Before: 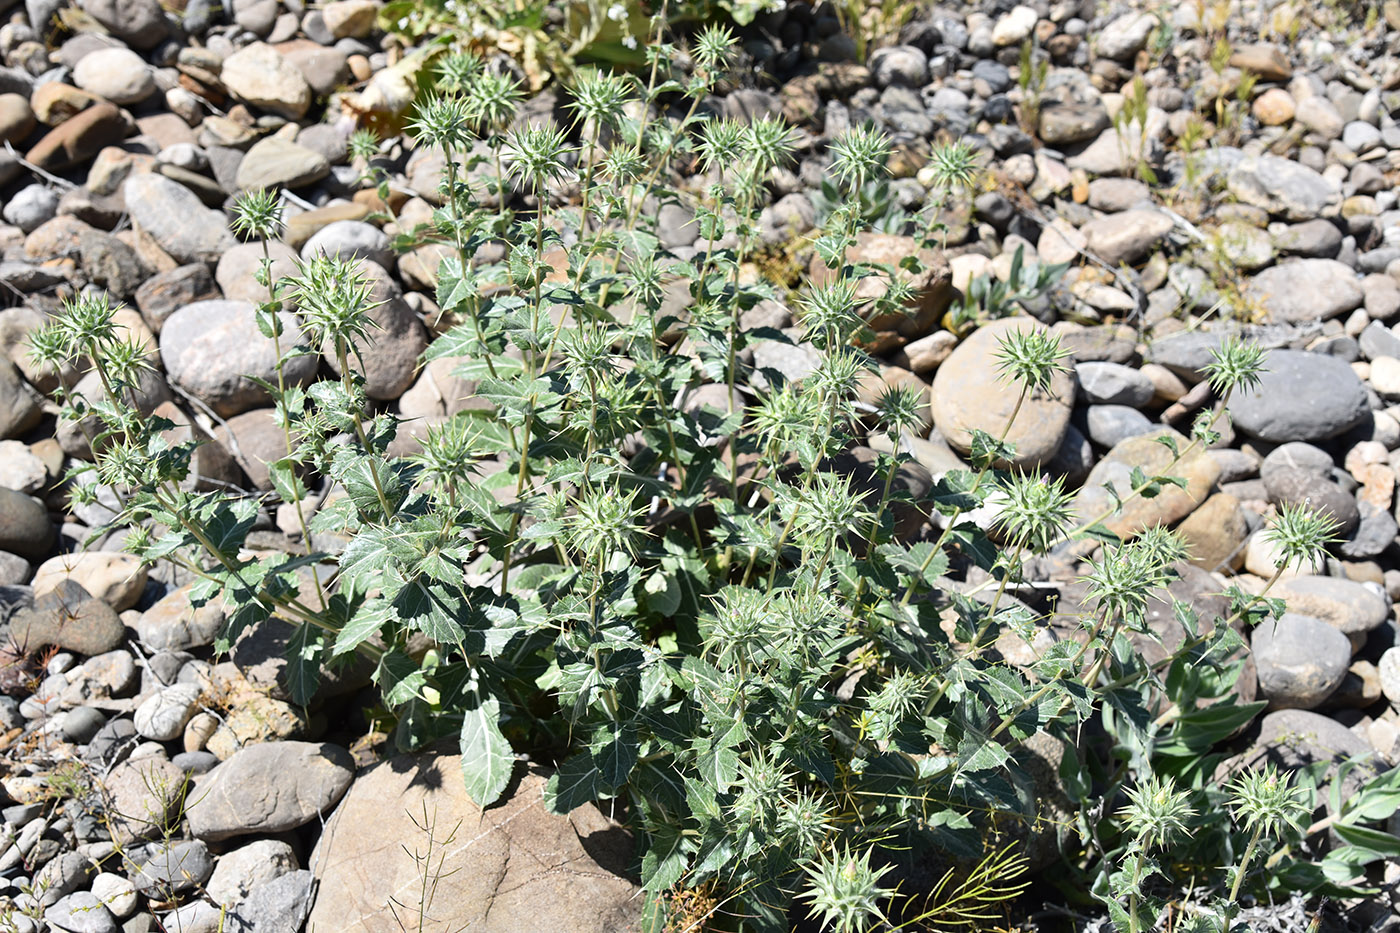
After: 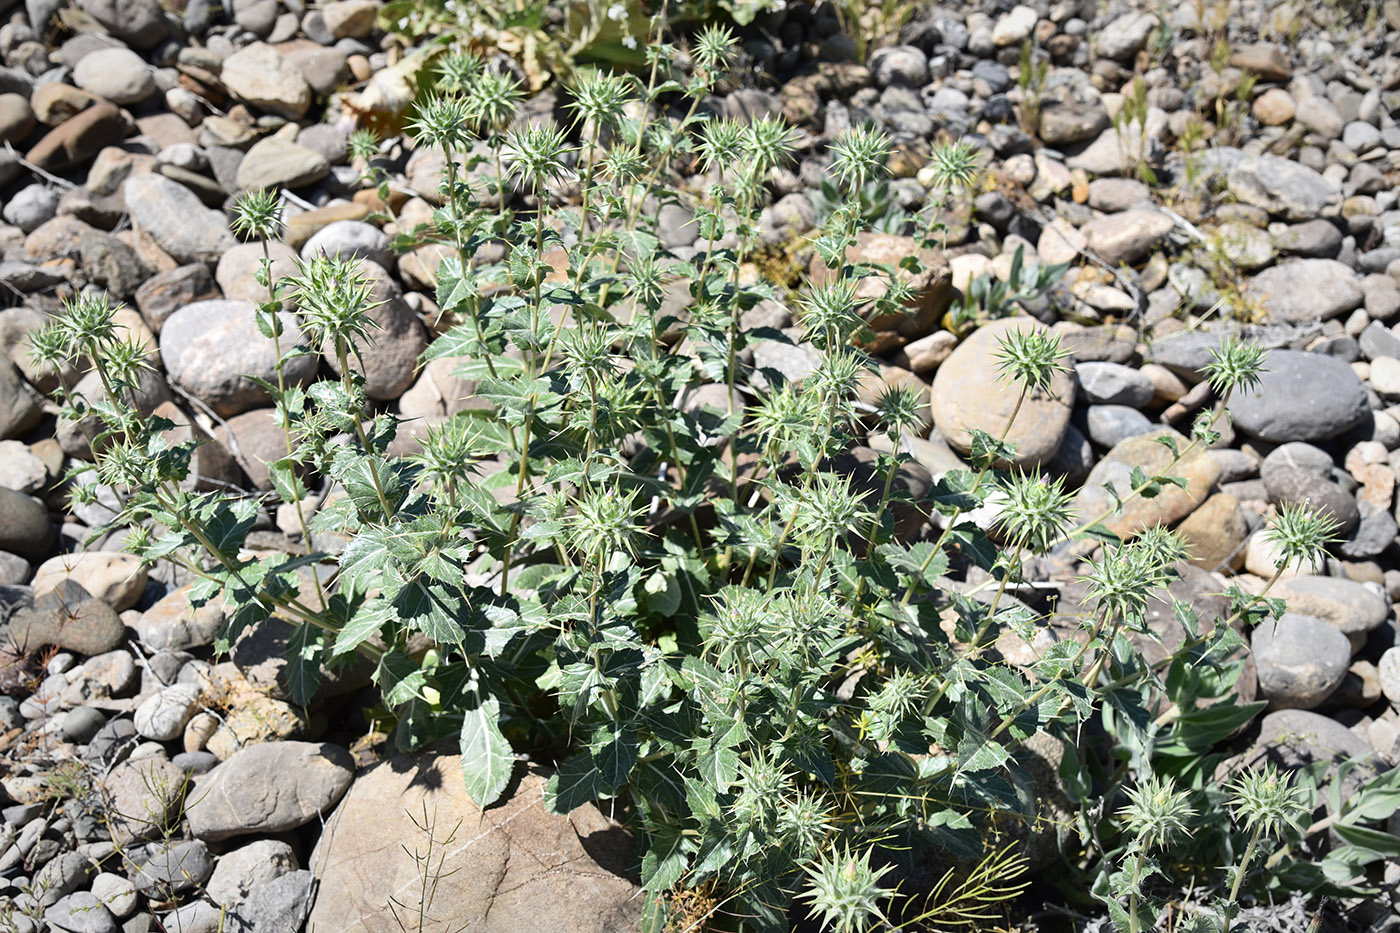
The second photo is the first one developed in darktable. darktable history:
vignetting: fall-off radius 100%, width/height ratio 1.337
shadows and highlights: shadows 60, soften with gaussian
